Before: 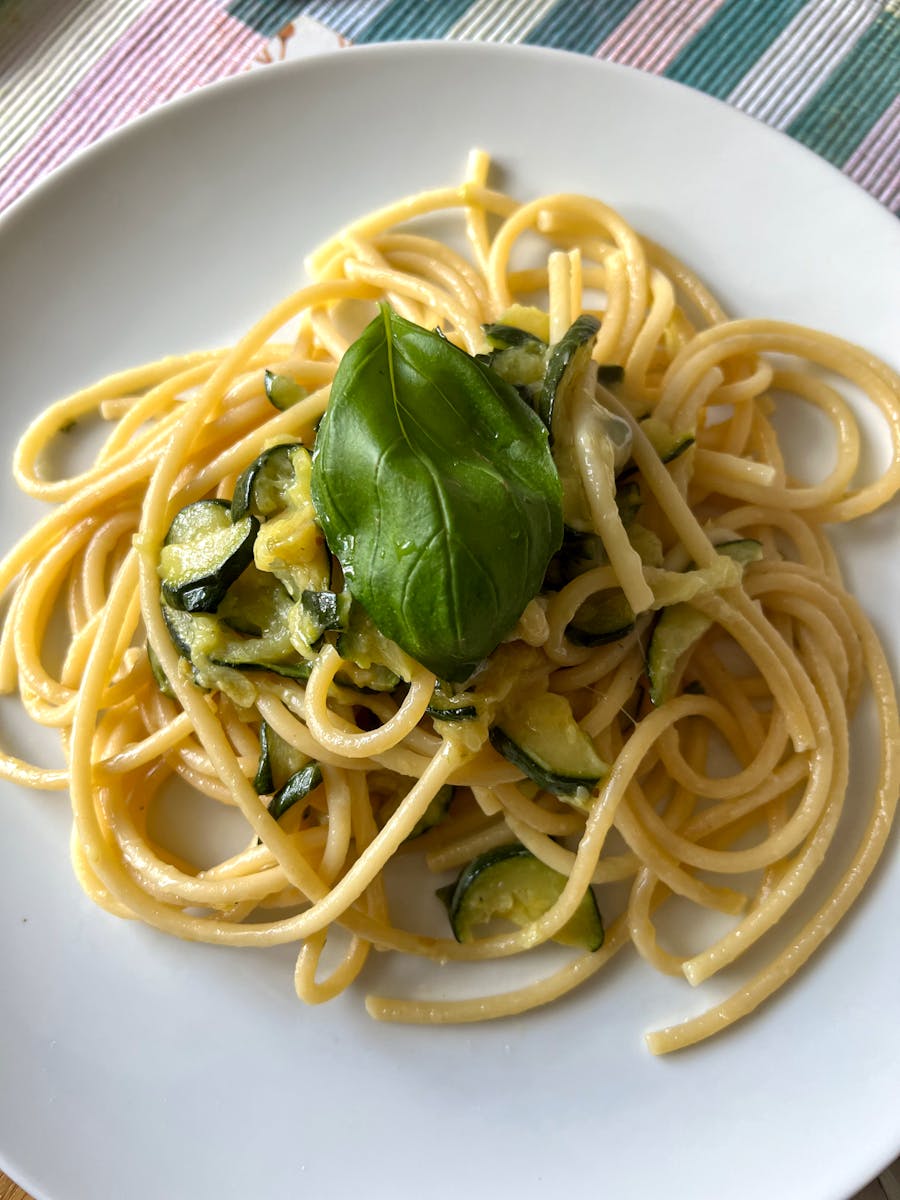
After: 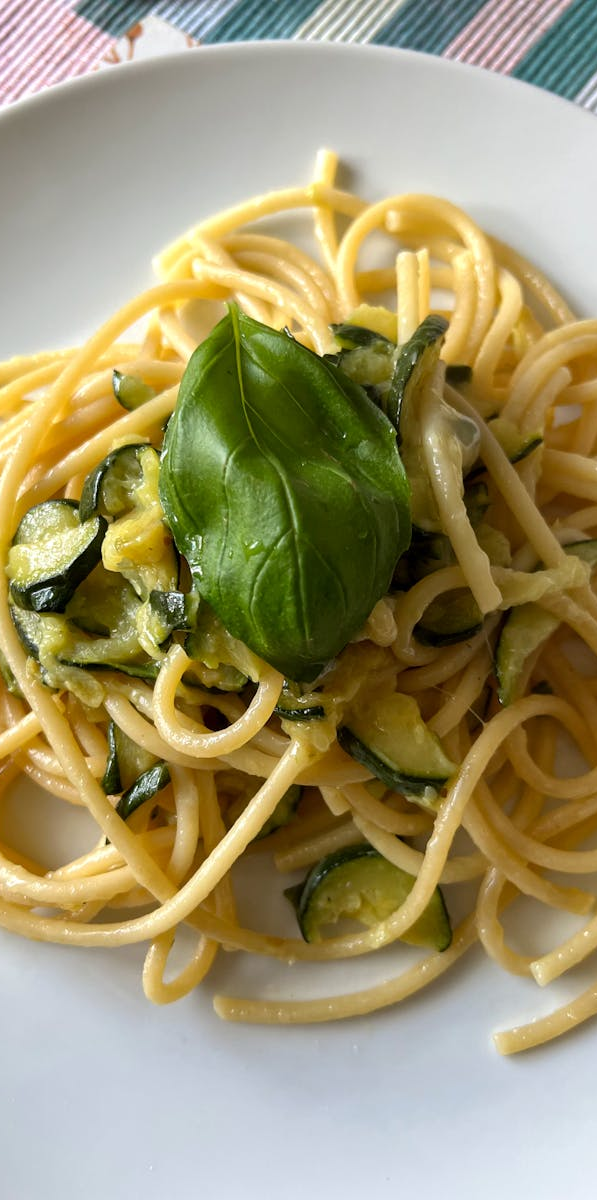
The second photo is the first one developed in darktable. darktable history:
crop: left 16.975%, right 16.647%
